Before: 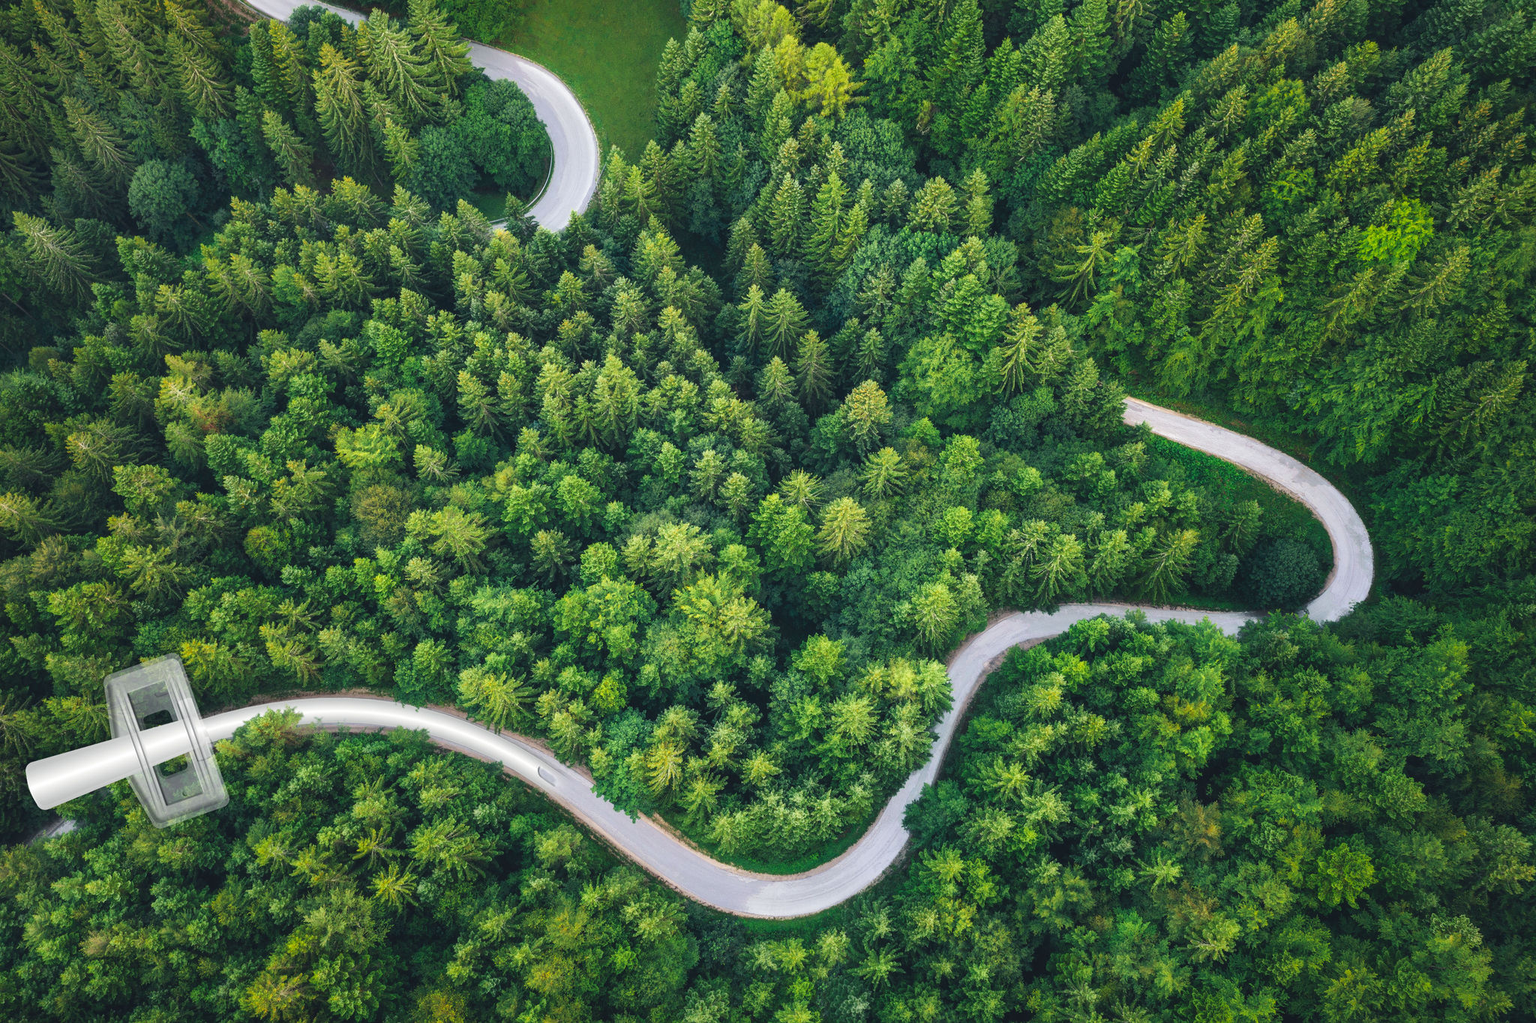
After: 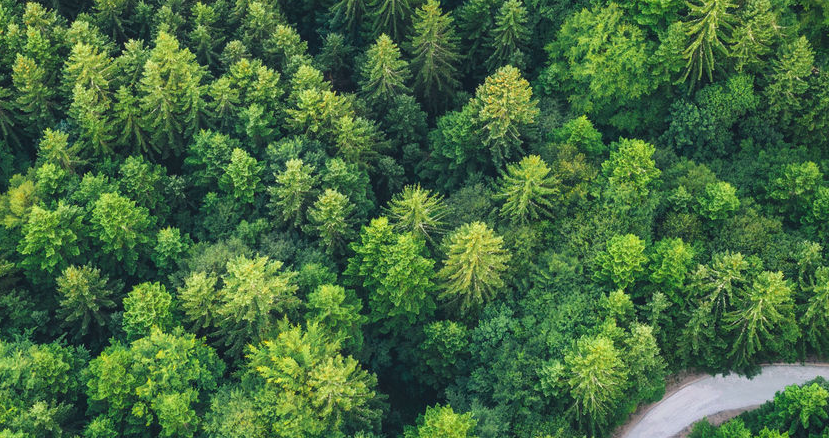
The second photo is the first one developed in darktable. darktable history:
crop: left 31.834%, top 32.38%, right 27.677%, bottom 35.452%
